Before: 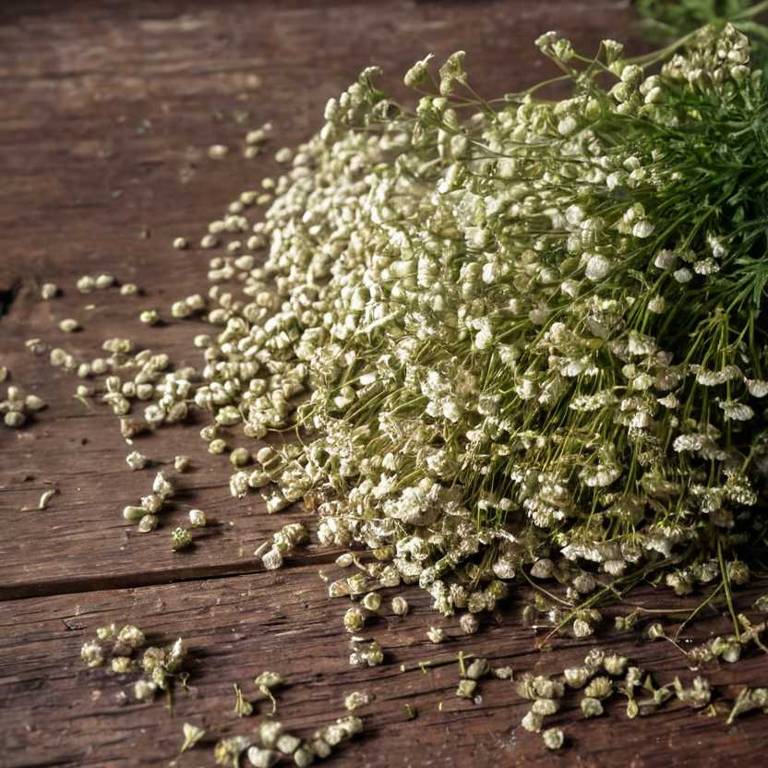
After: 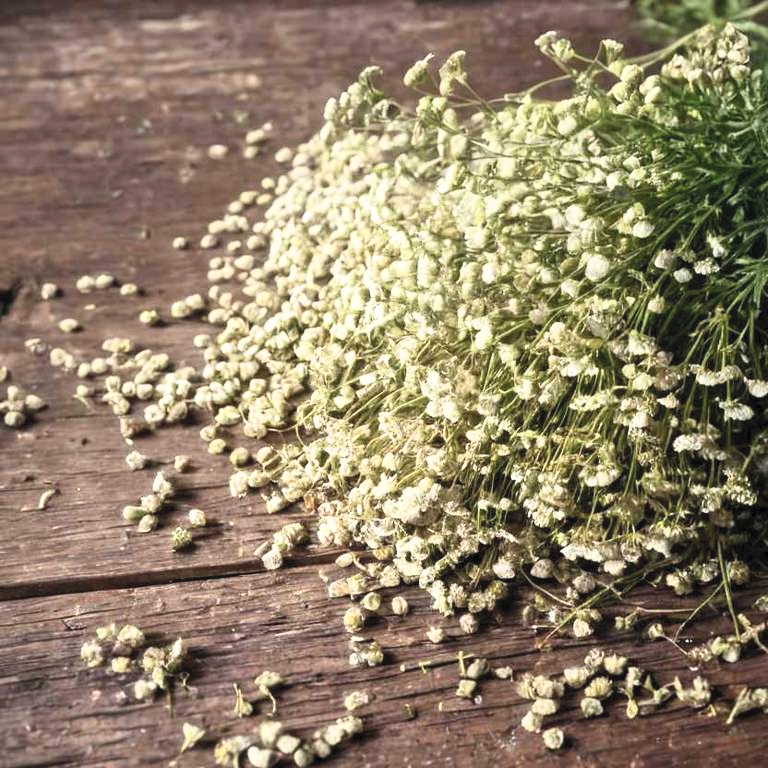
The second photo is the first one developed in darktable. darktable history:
white balance: emerald 1
contrast brightness saturation: contrast 0.39, brightness 0.53
